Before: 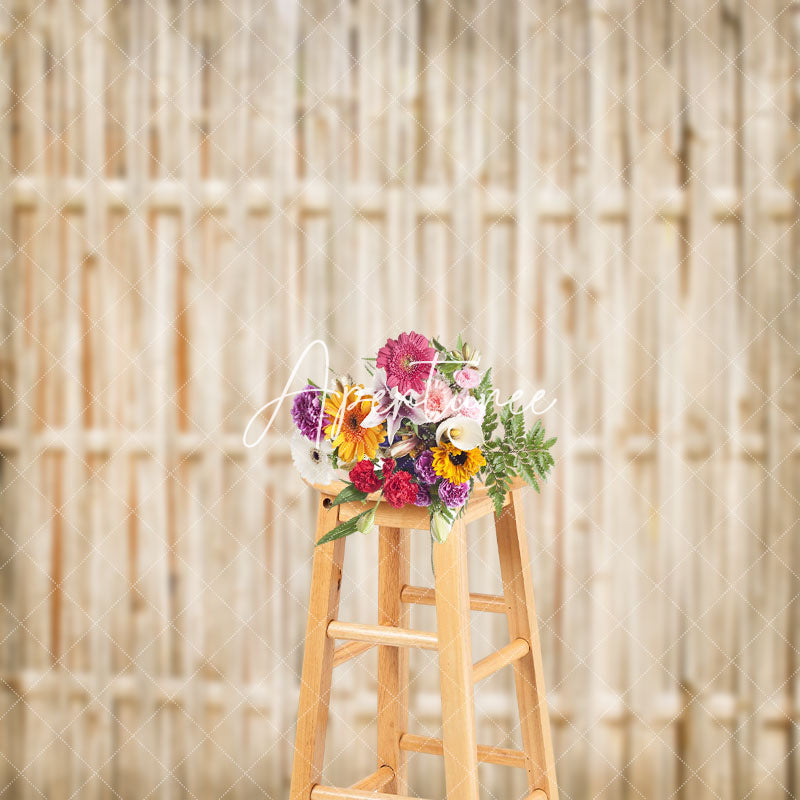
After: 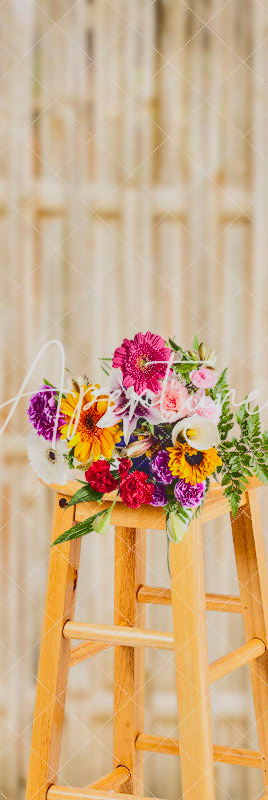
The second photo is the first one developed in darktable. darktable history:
crop: left 33.008%, right 33.414%
color balance rgb: linear chroma grading › global chroma 19.835%, perceptual saturation grading › global saturation 1.523%, perceptual saturation grading › highlights -1.232%, perceptual saturation grading › mid-tones 3.977%, perceptual saturation grading › shadows 7.356%
contrast equalizer: octaves 7, y [[0.528 ×6], [0.514 ×6], [0.362 ×6], [0 ×6], [0 ×6]]
tone curve: curves: ch0 [(0, 0.23) (0.125, 0.207) (0.245, 0.227) (0.736, 0.695) (1, 0.824)], color space Lab, independent channels, preserve colors none
local contrast: detail 130%
tone equalizer: -8 EV -0.424 EV, -7 EV -0.425 EV, -6 EV -0.337 EV, -5 EV -0.251 EV, -3 EV 0.197 EV, -2 EV 0.351 EV, -1 EV 0.371 EV, +0 EV 0.398 EV
shadows and highlights: shadows 29.63, highlights -30.33, low approximation 0.01, soften with gaussian
